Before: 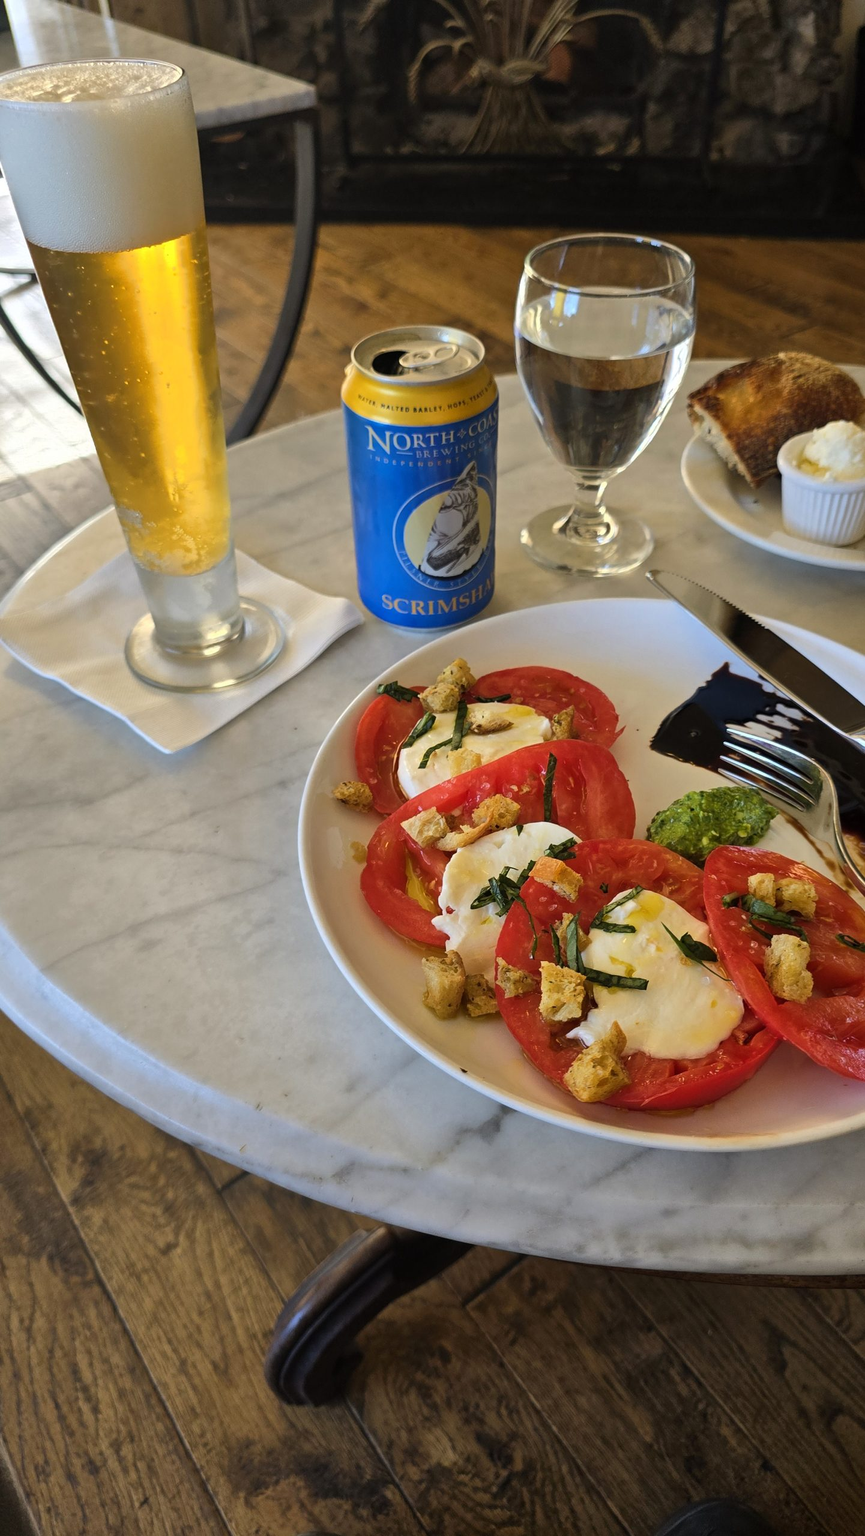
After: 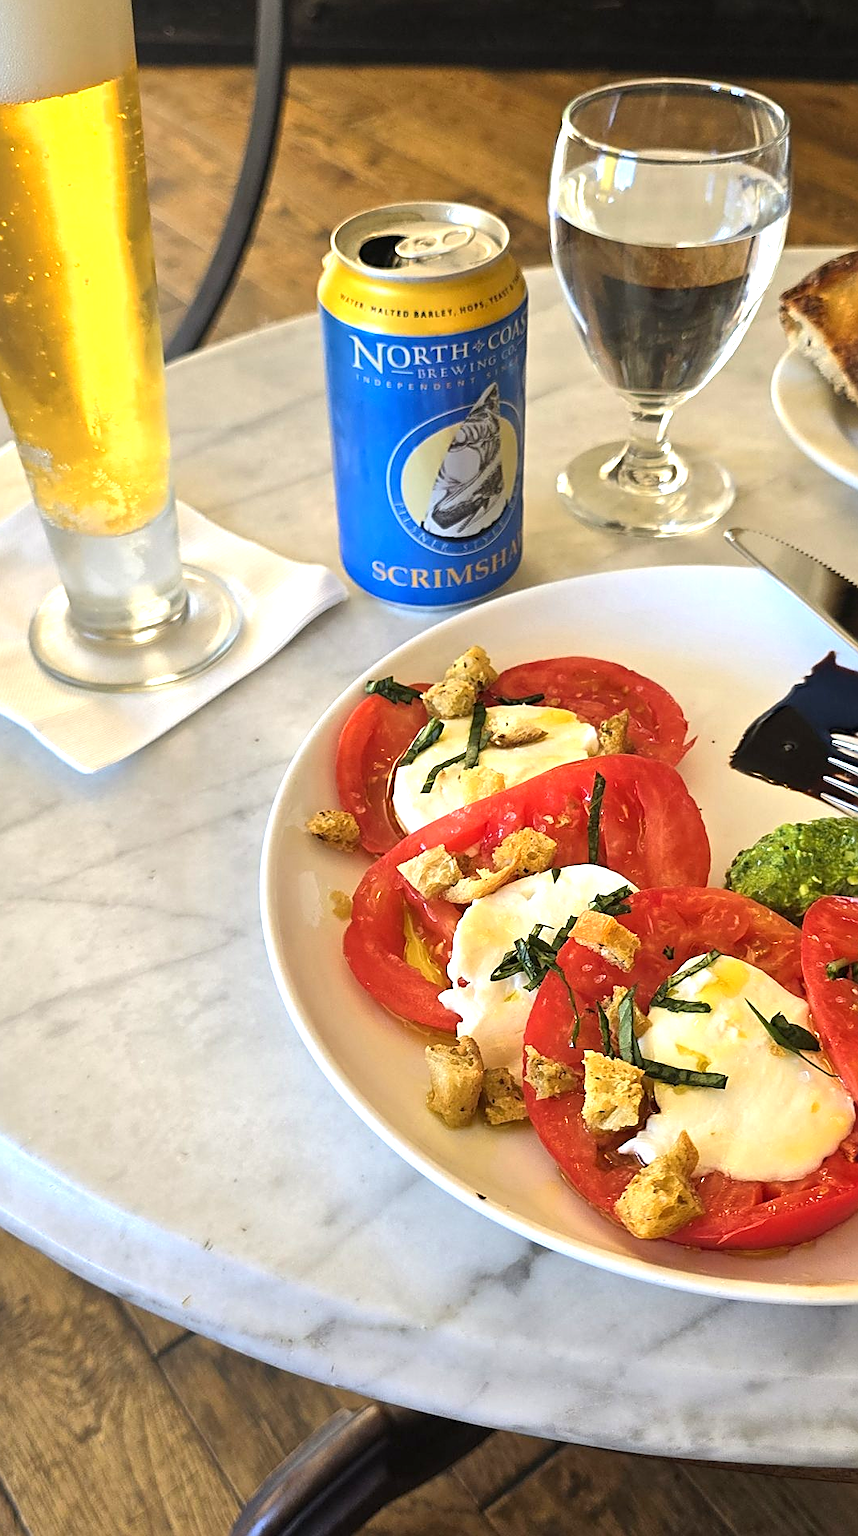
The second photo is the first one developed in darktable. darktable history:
crop and rotate: left 12.063%, top 11.392%, right 13.553%, bottom 13.689%
sharpen: amount 0.566
exposure: exposure 0.941 EV, compensate exposure bias true, compensate highlight preservation false
